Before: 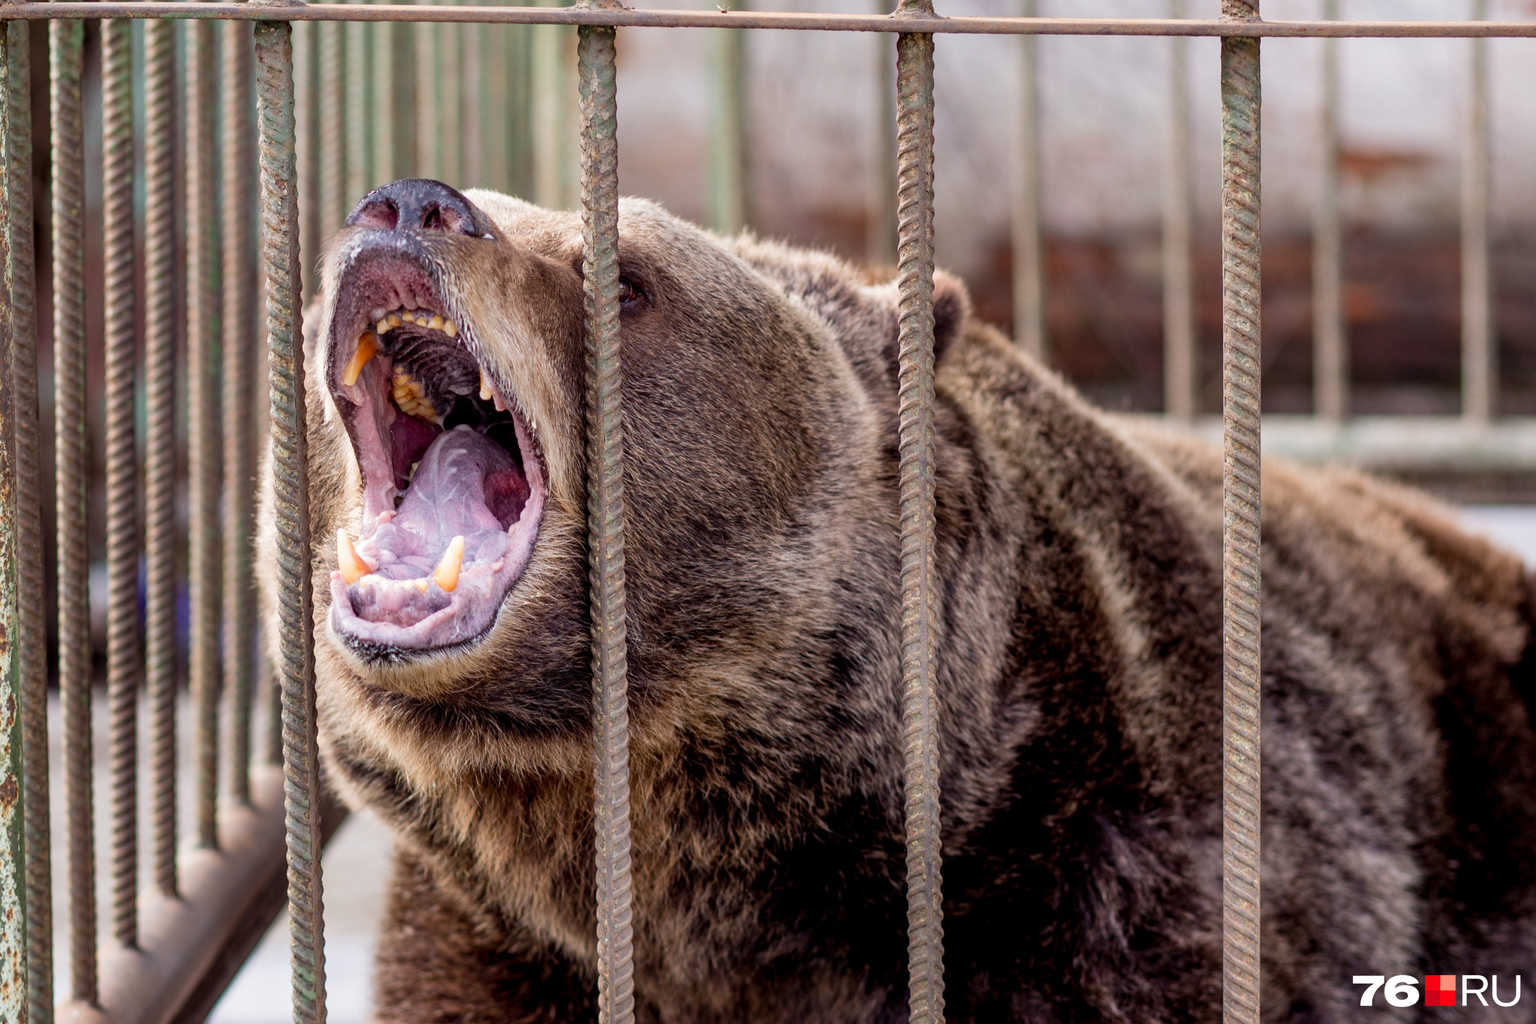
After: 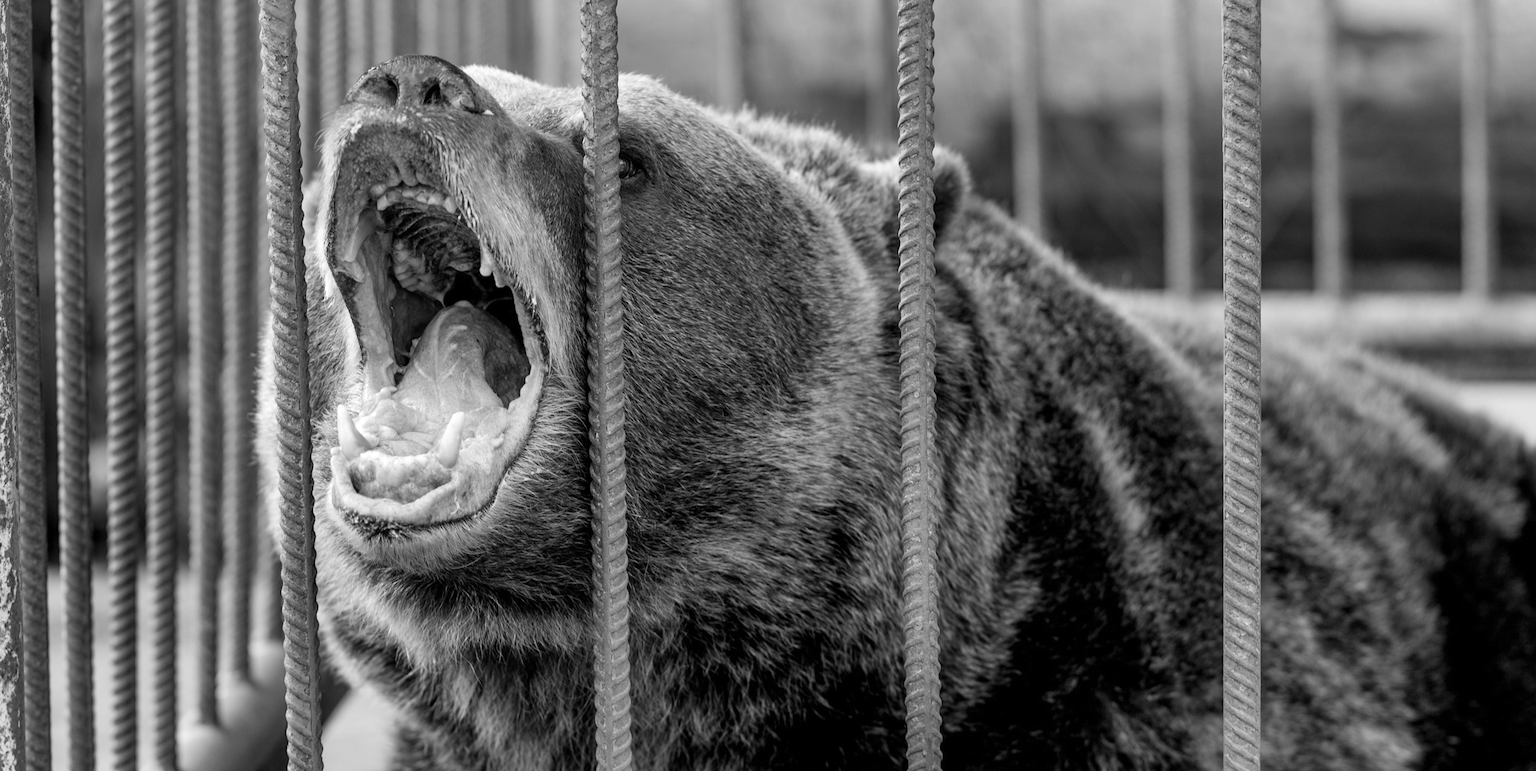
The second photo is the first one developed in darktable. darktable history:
crop and rotate: top 12.213%, bottom 12.417%
color calibration: output gray [0.246, 0.254, 0.501, 0], x 0.381, y 0.391, temperature 4087.9 K
